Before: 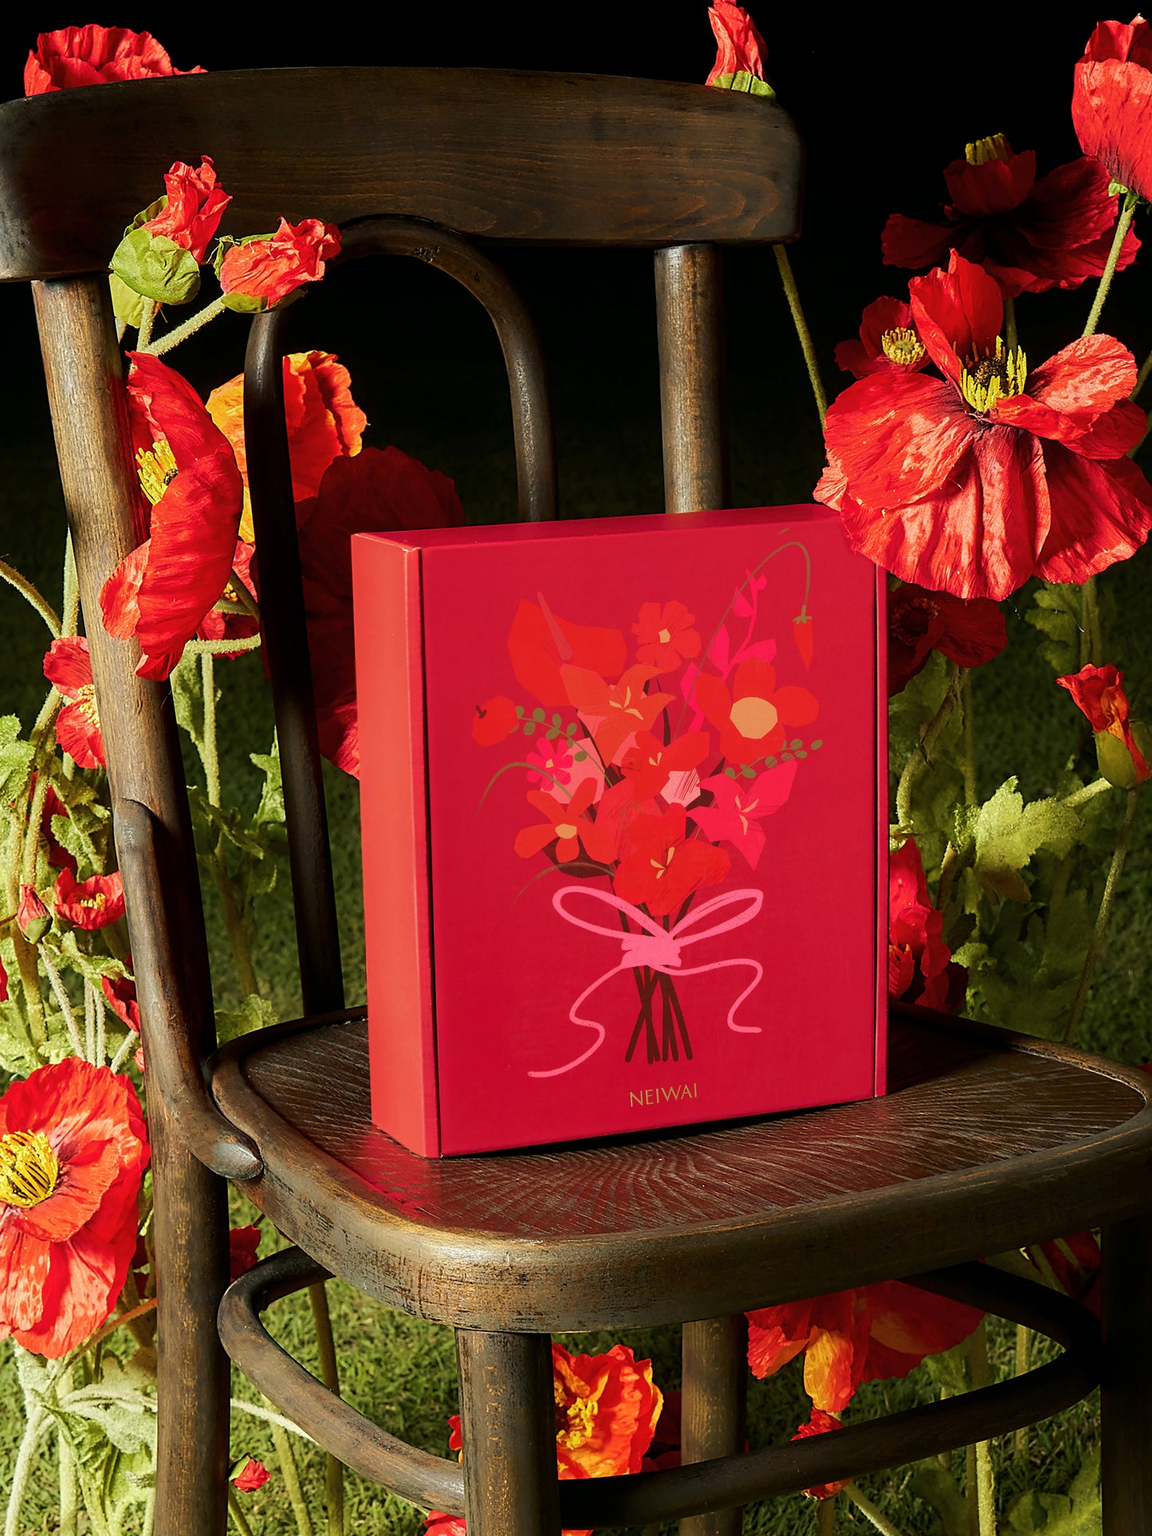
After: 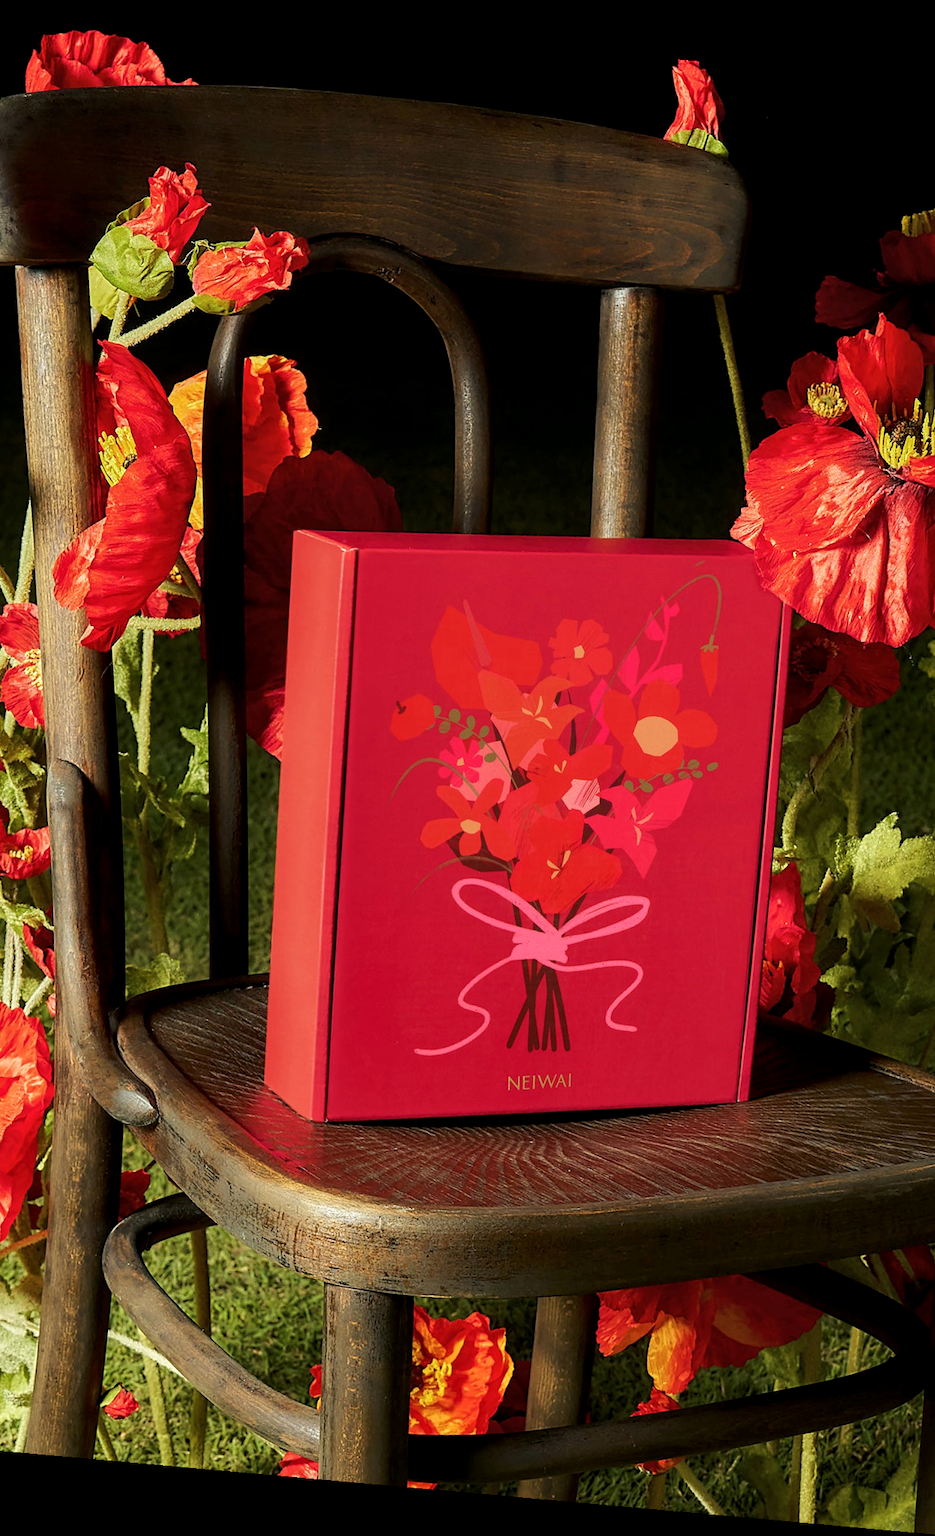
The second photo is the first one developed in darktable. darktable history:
local contrast: highlights 100%, shadows 100%, detail 120%, midtone range 0.2
crop: left 9.88%, right 12.664%
rotate and perspective: rotation 5.12°, automatic cropping off
